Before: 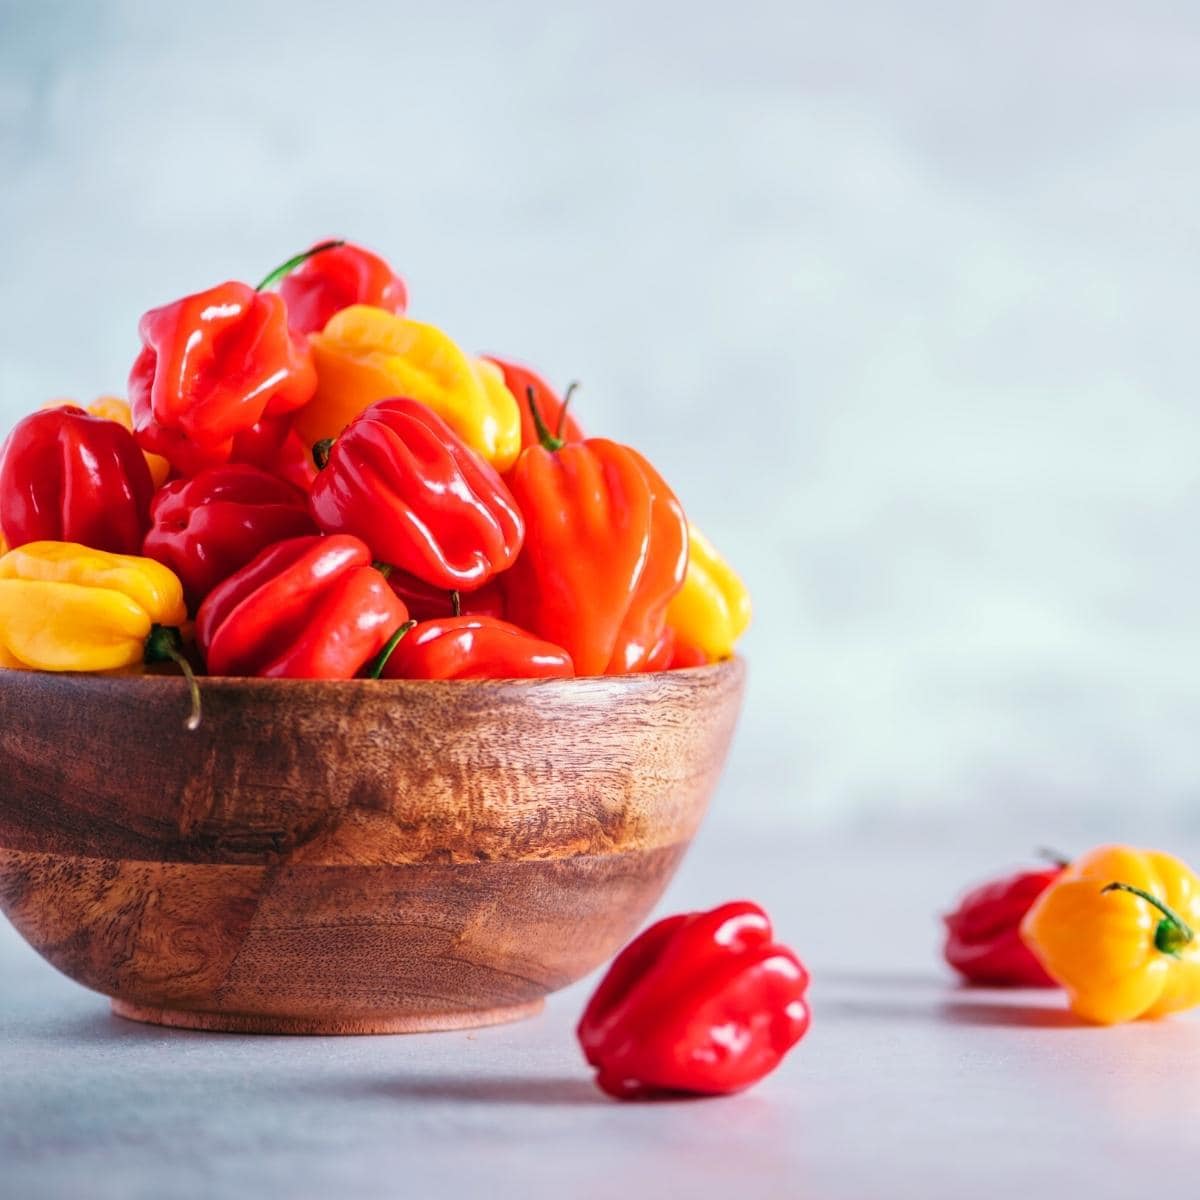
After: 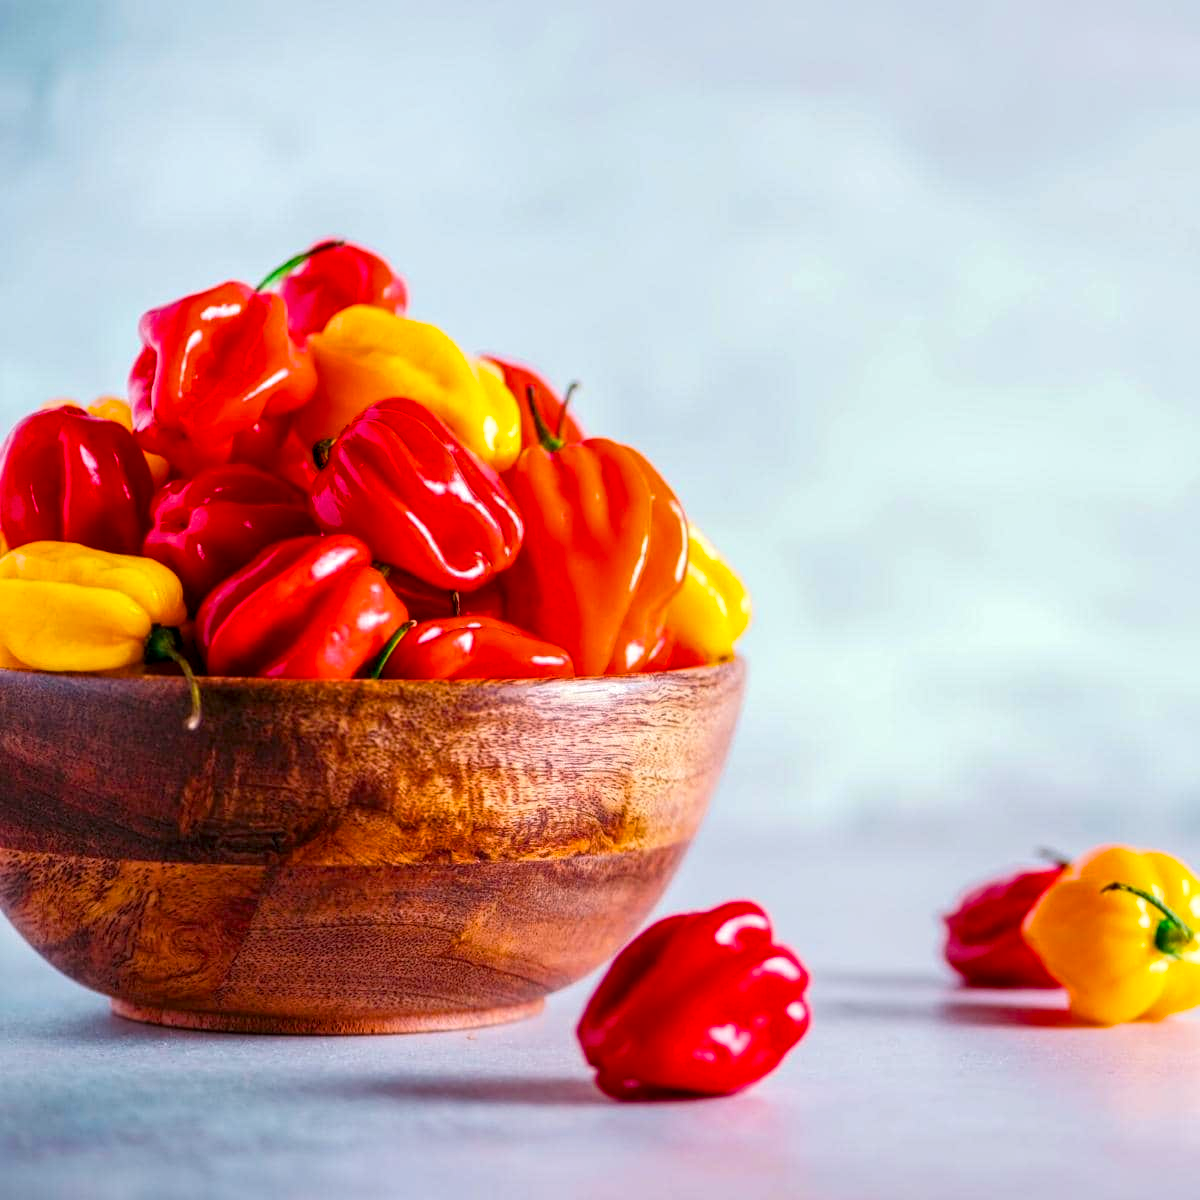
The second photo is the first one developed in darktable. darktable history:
local contrast: detail 130%
color balance rgb: linear chroma grading › global chroma 15%, perceptual saturation grading › global saturation 30%
